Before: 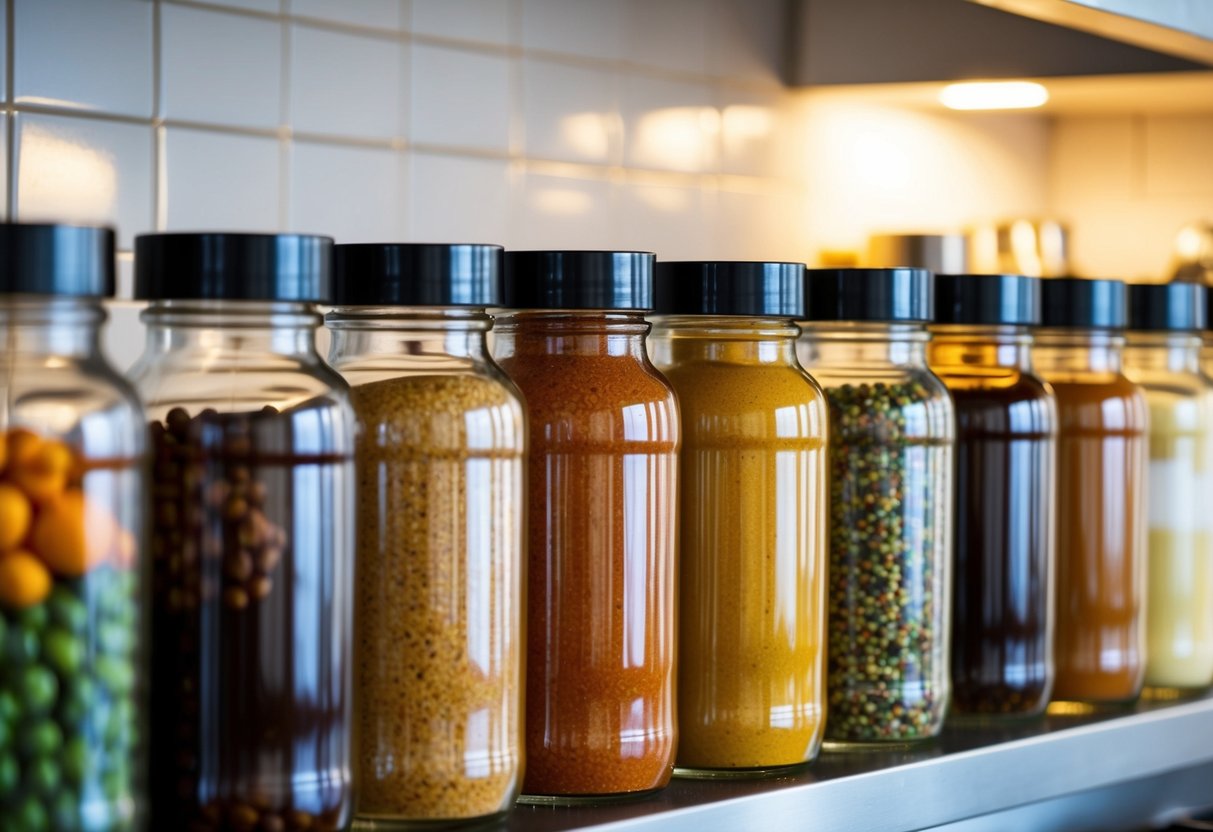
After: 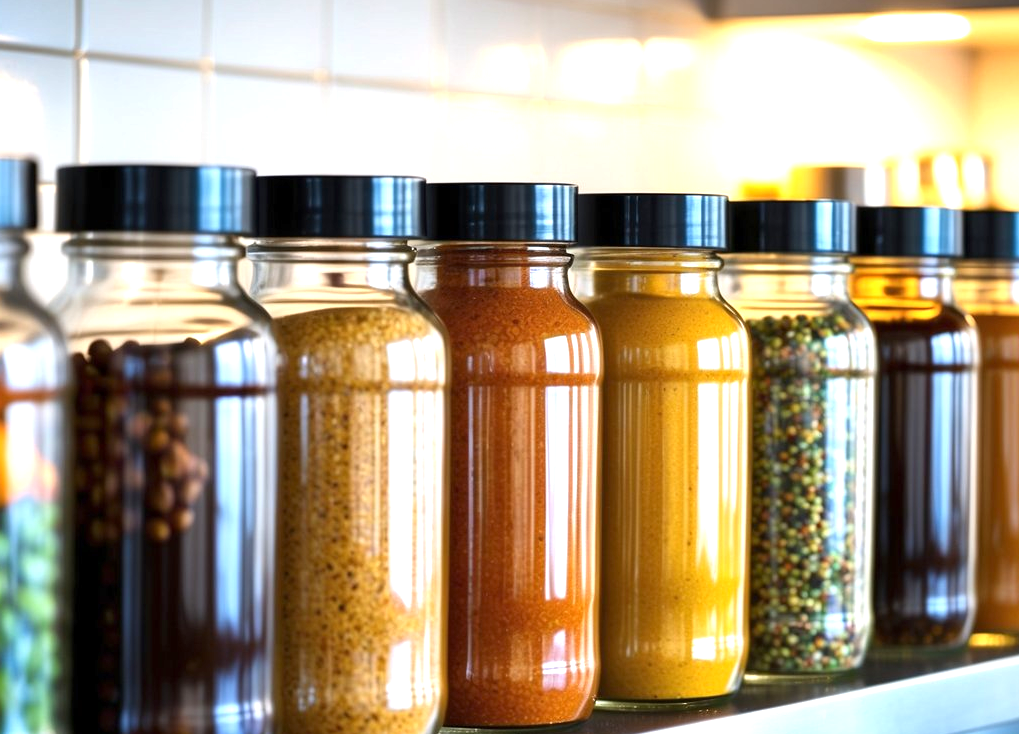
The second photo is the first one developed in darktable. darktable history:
exposure: exposure 0.921 EV, compensate highlight preservation false
crop: left 6.446%, top 8.188%, right 9.538%, bottom 3.548%
